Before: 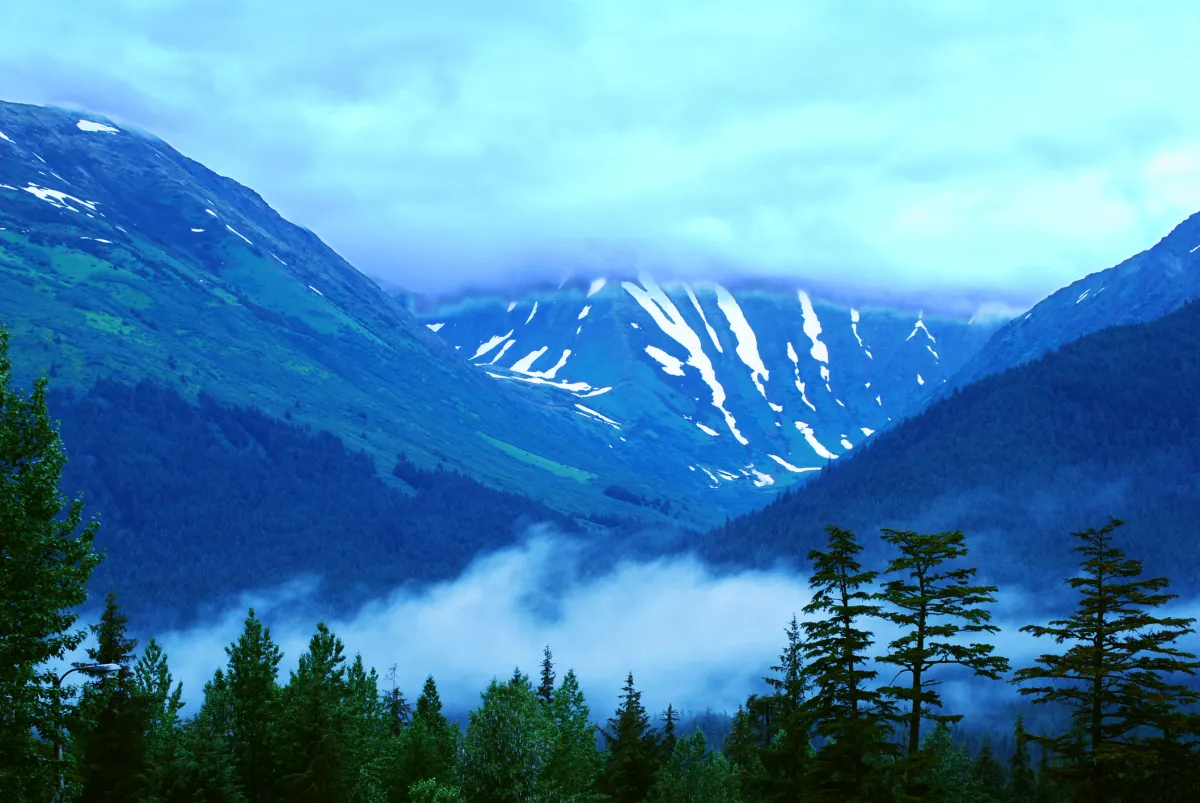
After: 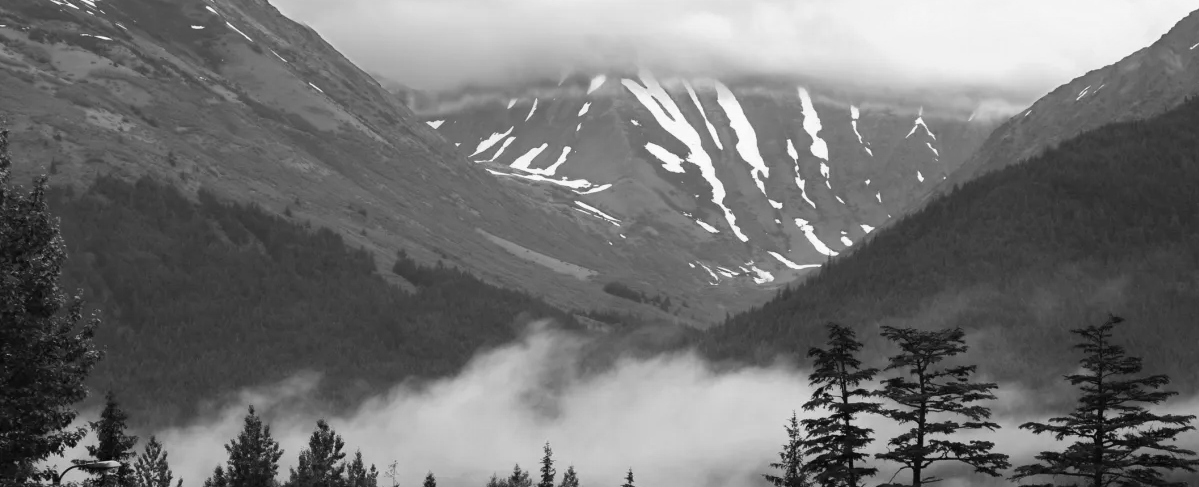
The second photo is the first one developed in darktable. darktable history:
monochrome: on, module defaults
crop and rotate: top 25.357%, bottom 13.942%
